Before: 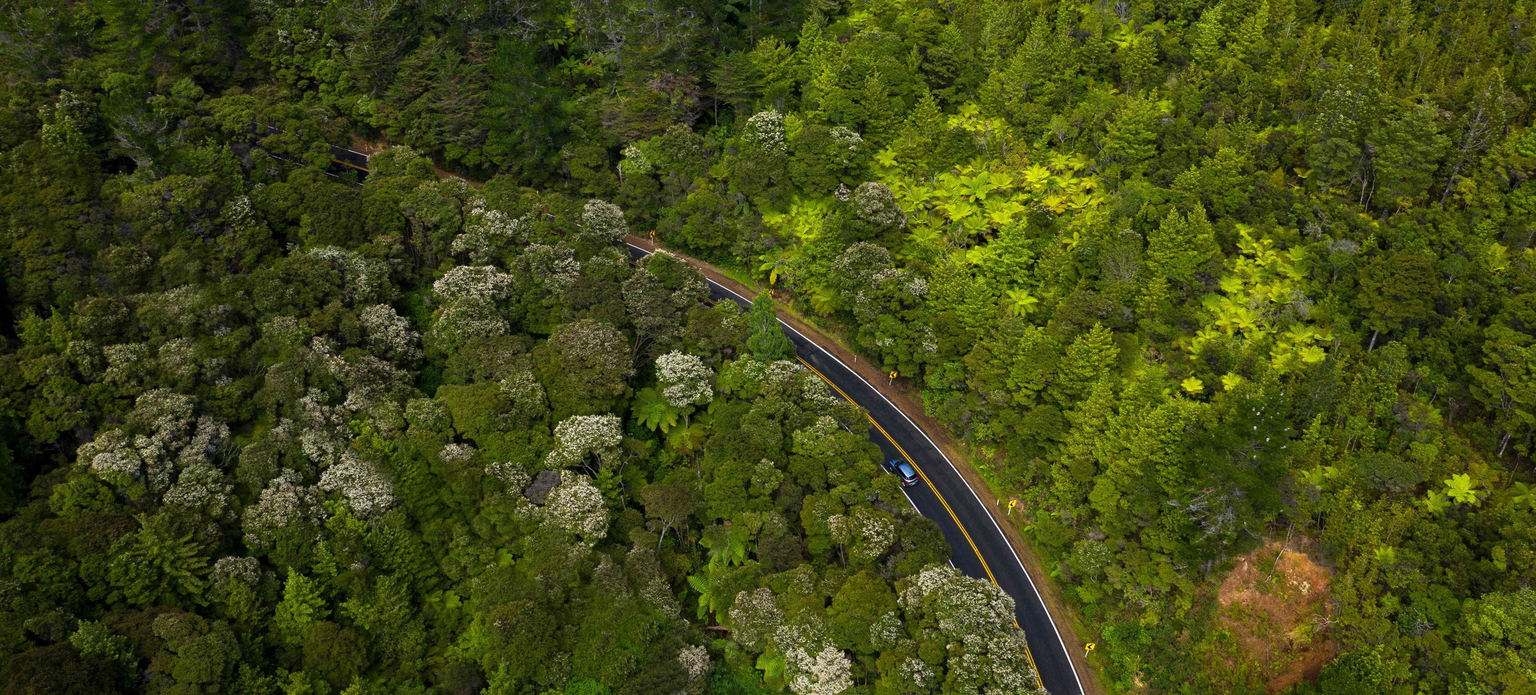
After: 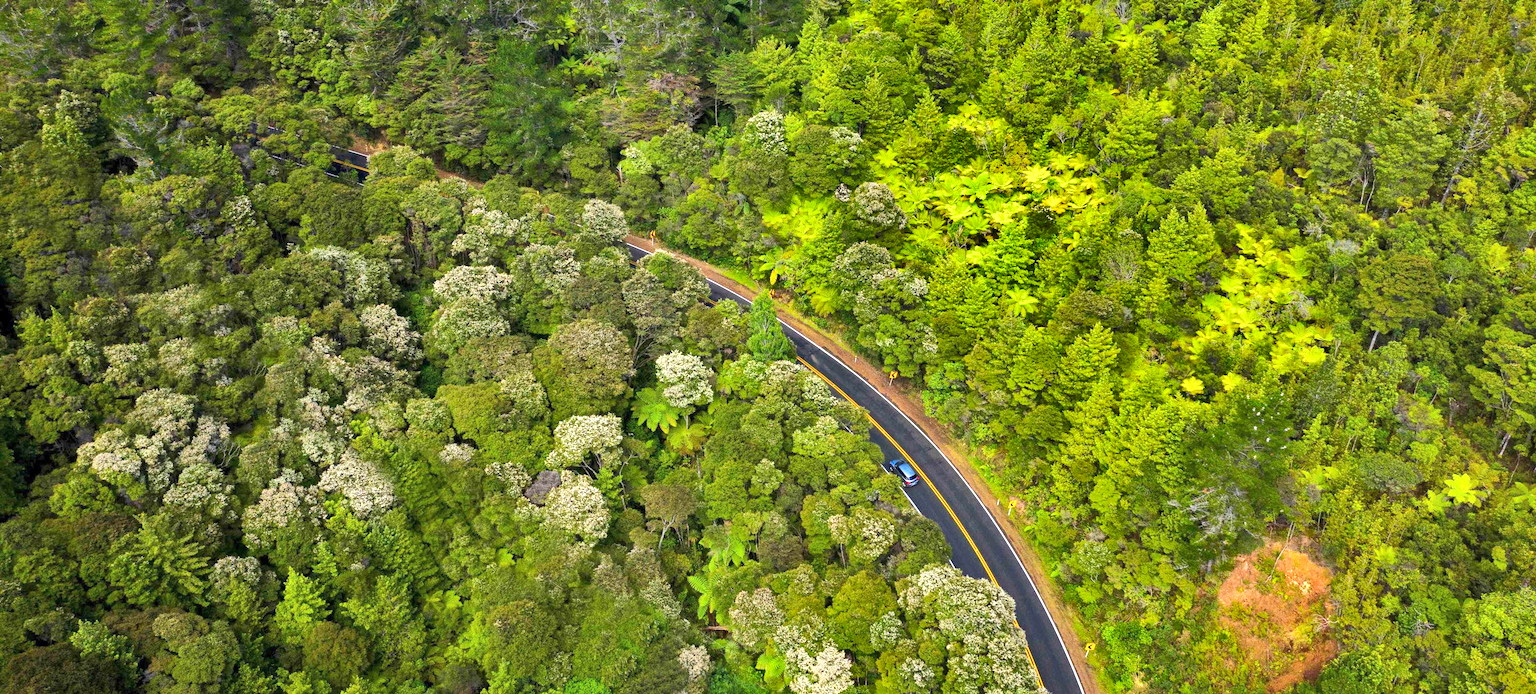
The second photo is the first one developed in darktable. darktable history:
shadows and highlights: shadows 24.29, highlights -79.49, highlights color adjustment 55.09%, soften with gaussian
exposure: exposure 0.084 EV, compensate highlight preservation false
tone equalizer: -8 EV 1.97 EV, -7 EV 1.98 EV, -6 EV 1.98 EV, -5 EV 2 EV, -4 EV 1.97 EV, -3 EV 1.48 EV, -2 EV 0.973 EV, -1 EV 0.503 EV, edges refinement/feathering 500, mask exposure compensation -1.57 EV, preserve details no
